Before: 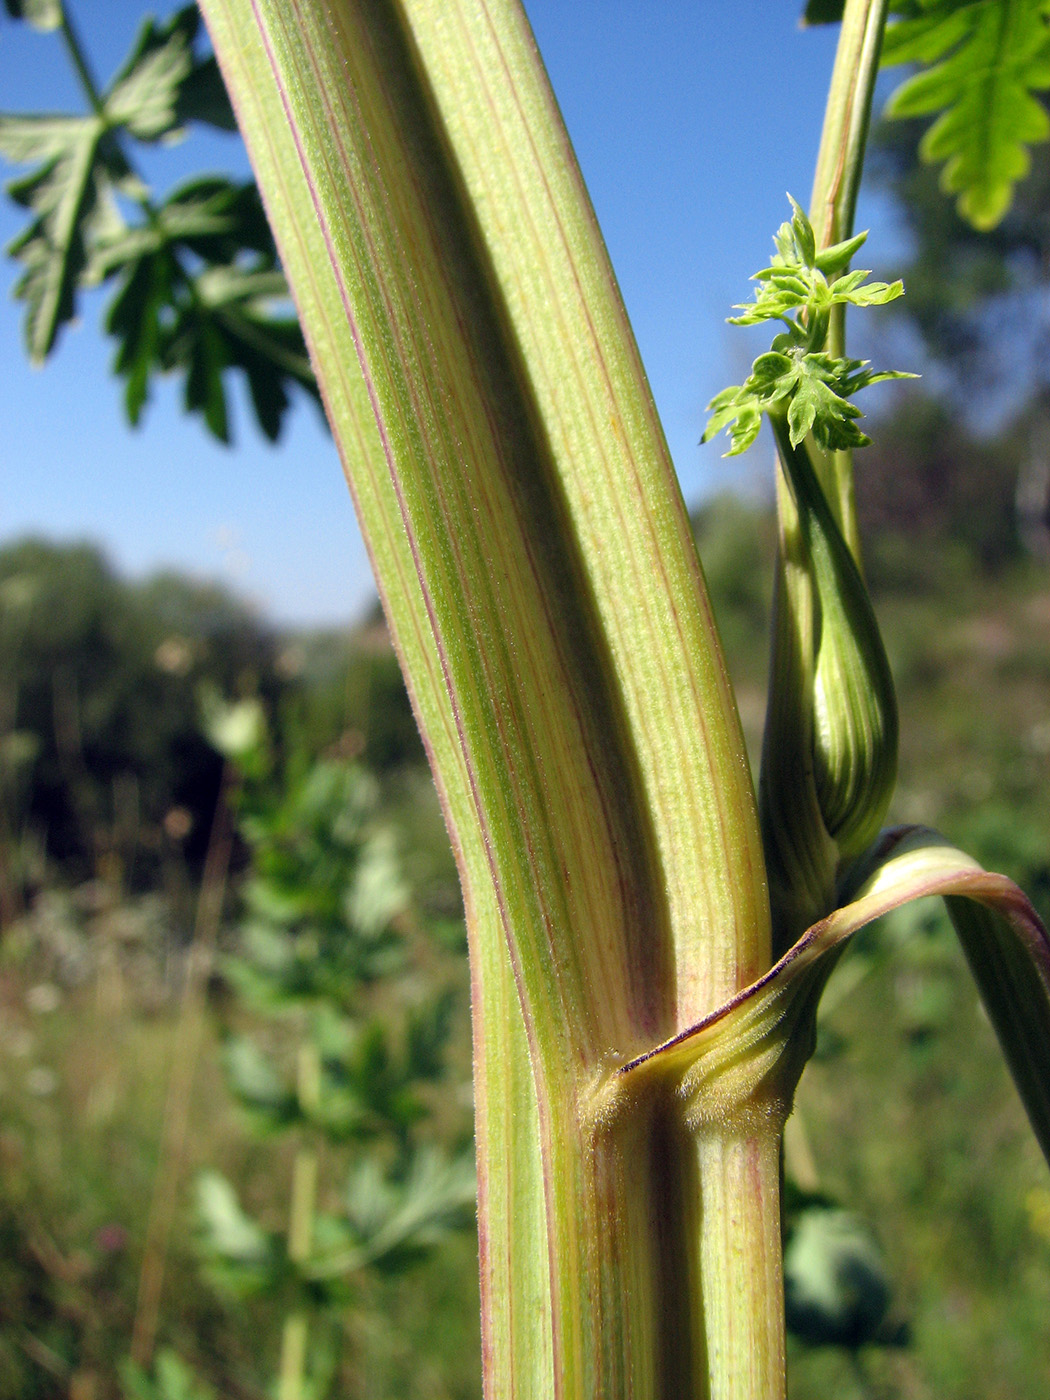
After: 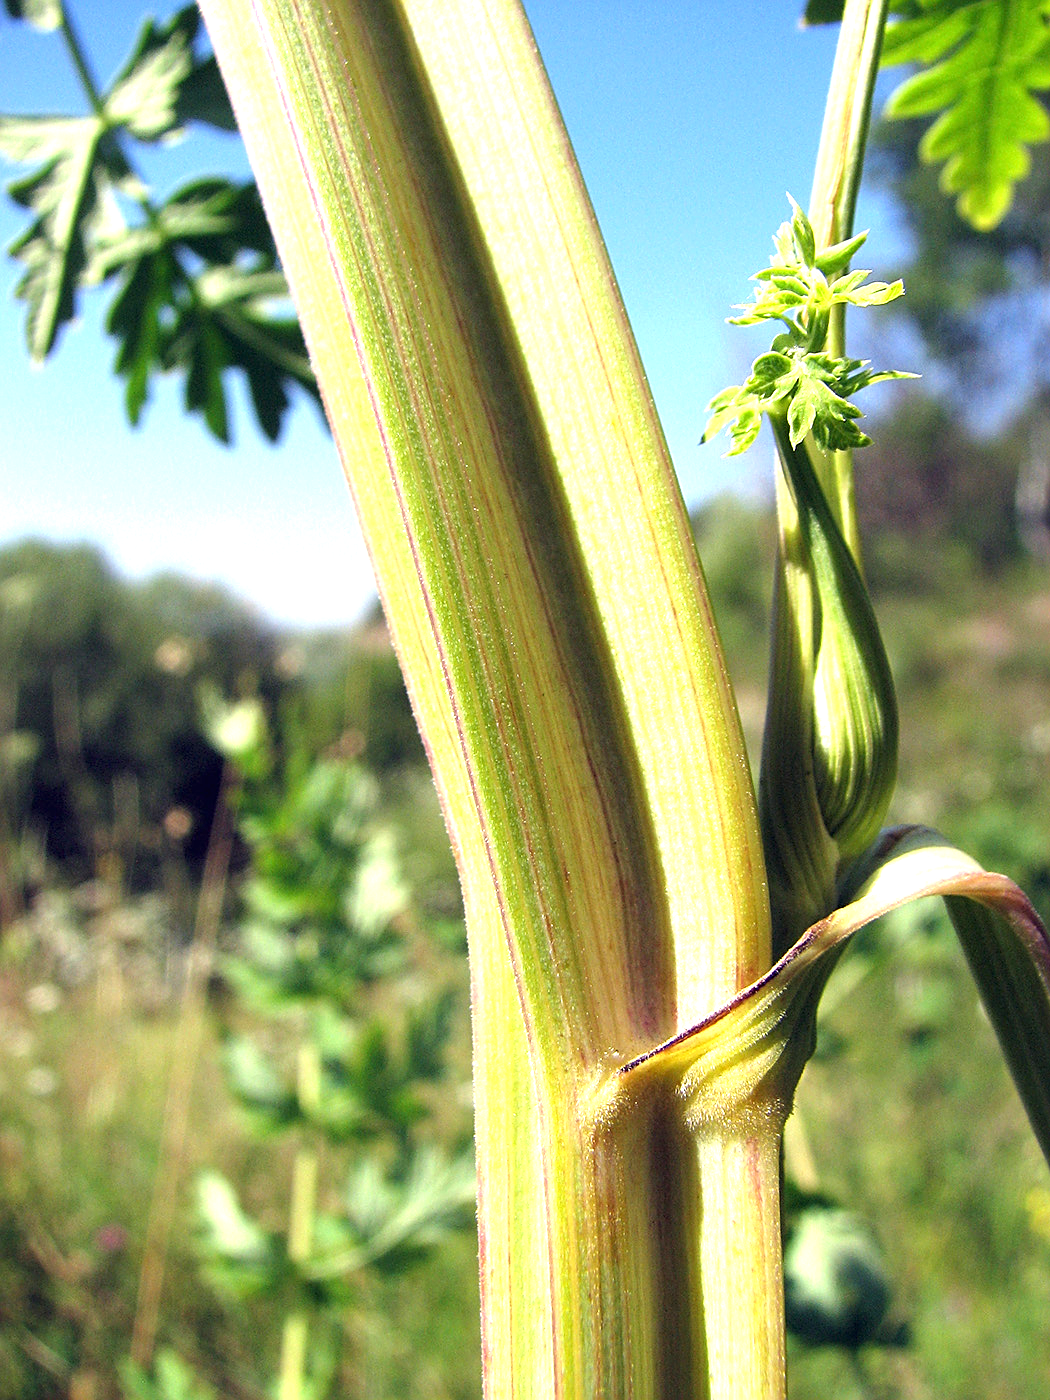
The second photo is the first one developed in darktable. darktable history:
exposure: black level correction 0, exposure 1.102 EV, compensate highlight preservation false
sharpen: on, module defaults
